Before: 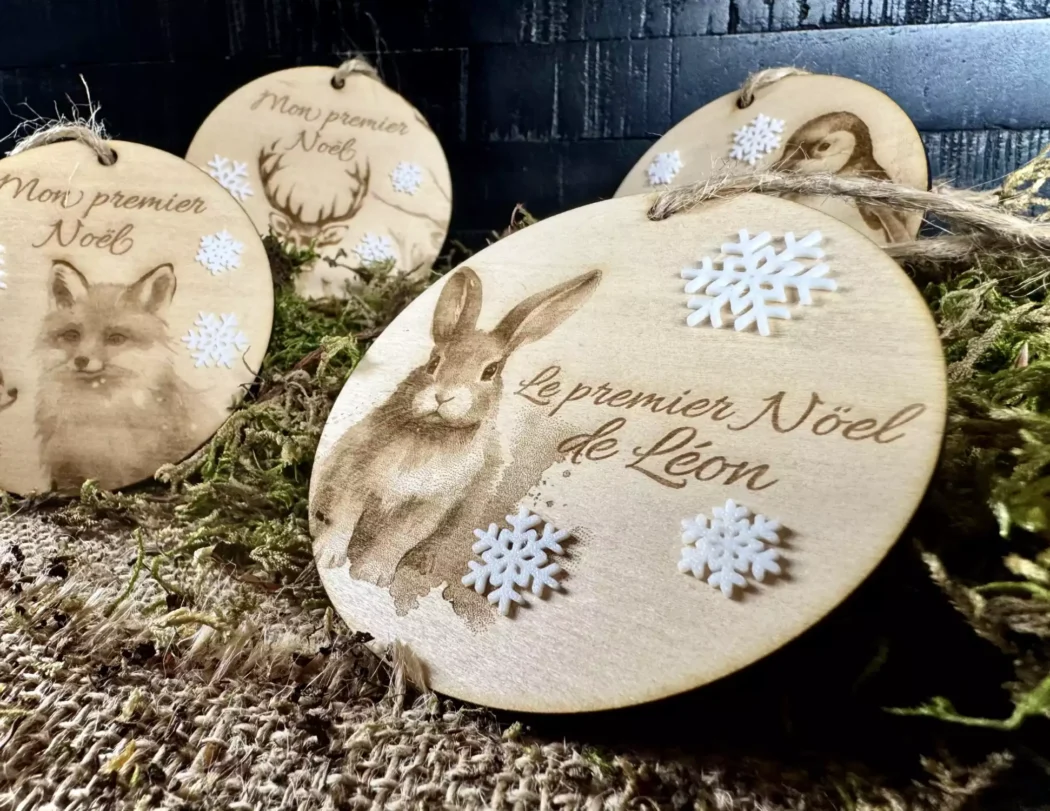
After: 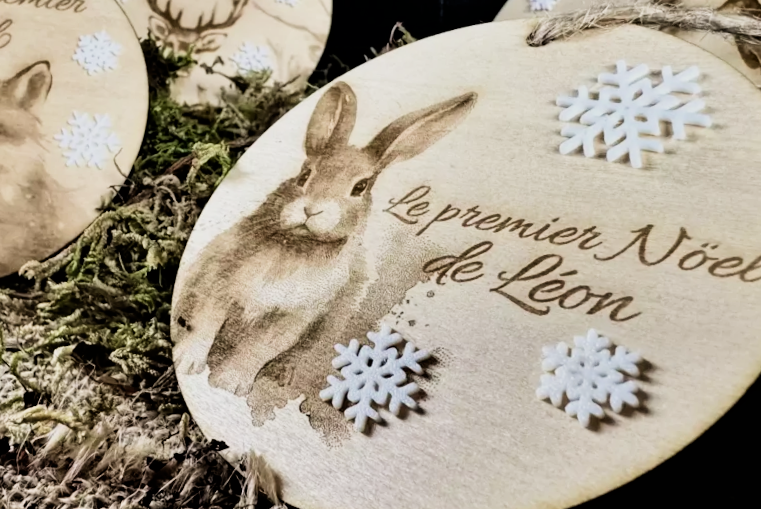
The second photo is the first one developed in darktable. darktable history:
crop and rotate: angle -3.35°, left 9.827%, top 20.458%, right 12.286%, bottom 12.126%
filmic rgb: black relative exposure -5.14 EV, white relative exposure 3.54 EV, threshold 3.06 EV, hardness 3.16, contrast 1.385, highlights saturation mix -29.51%, iterations of high-quality reconstruction 0, enable highlight reconstruction true
shadows and highlights: low approximation 0.01, soften with gaussian
